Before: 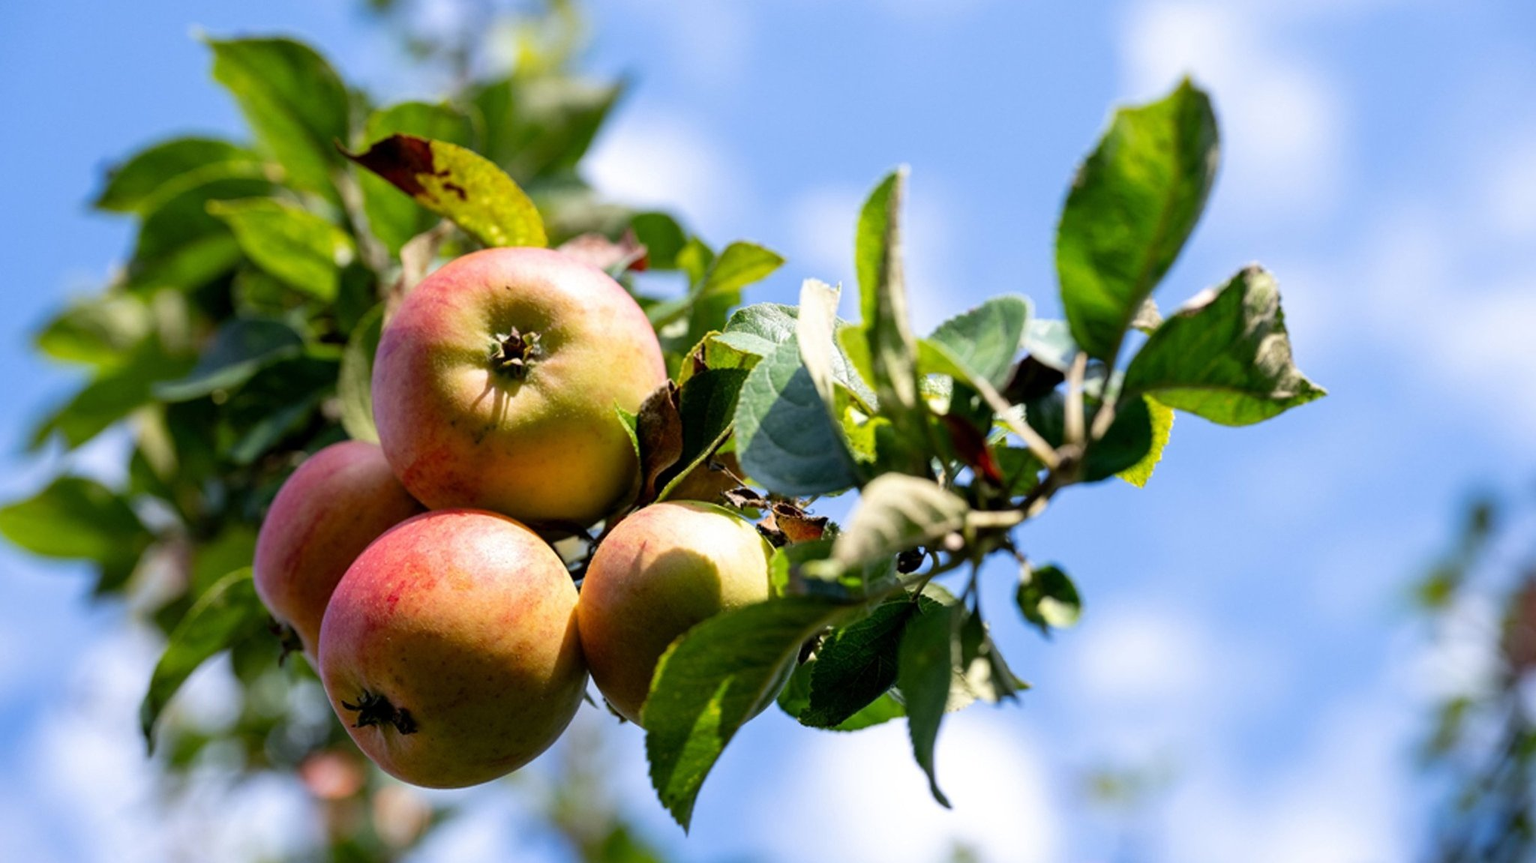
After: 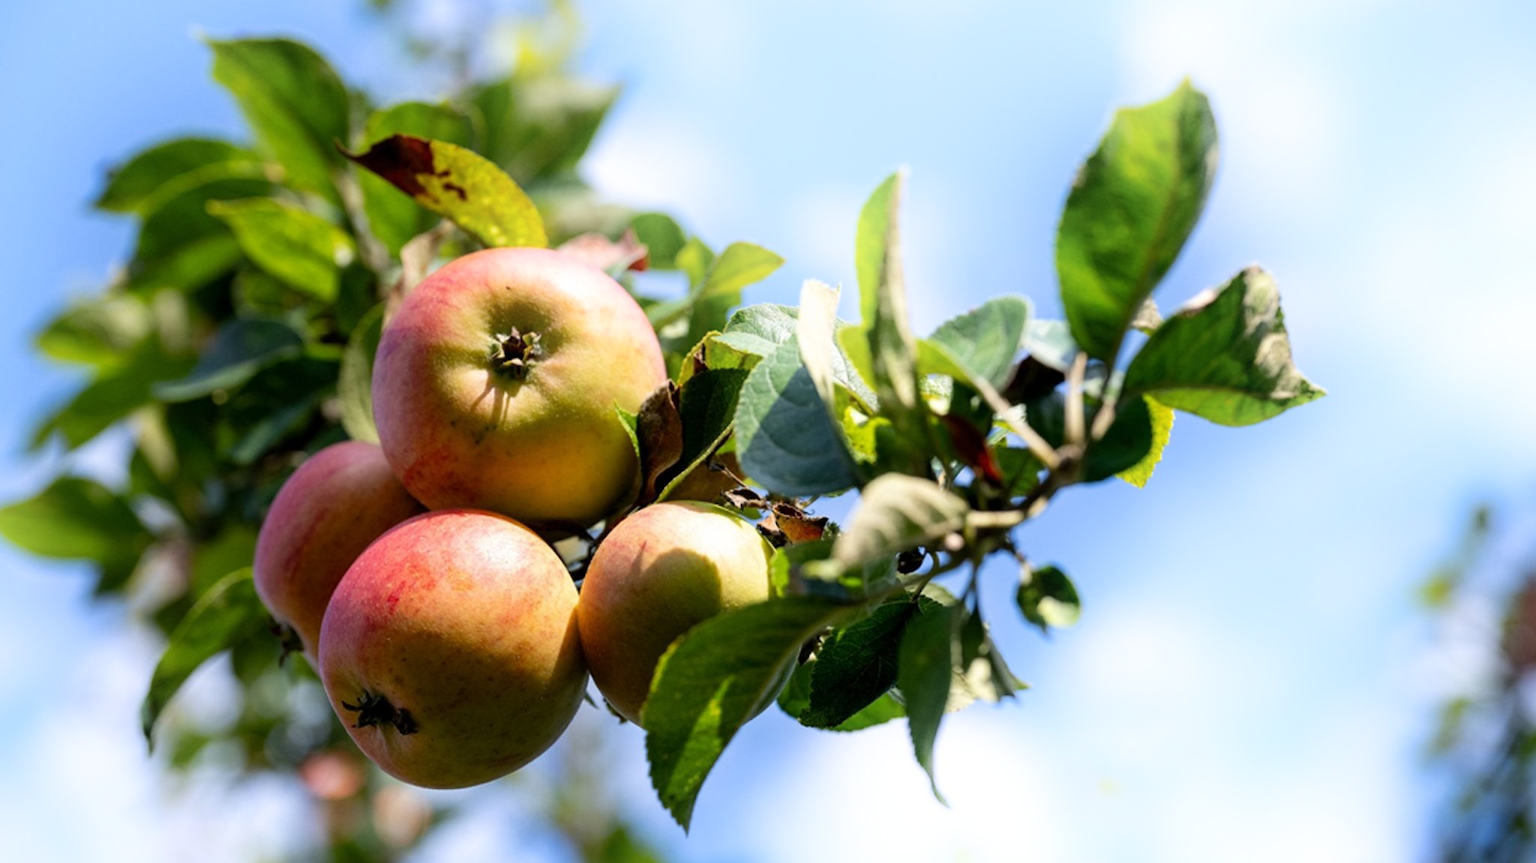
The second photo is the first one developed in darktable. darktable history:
exposure: compensate highlight preservation false
shadows and highlights: shadows -21.93, highlights 98.71, soften with gaussian
